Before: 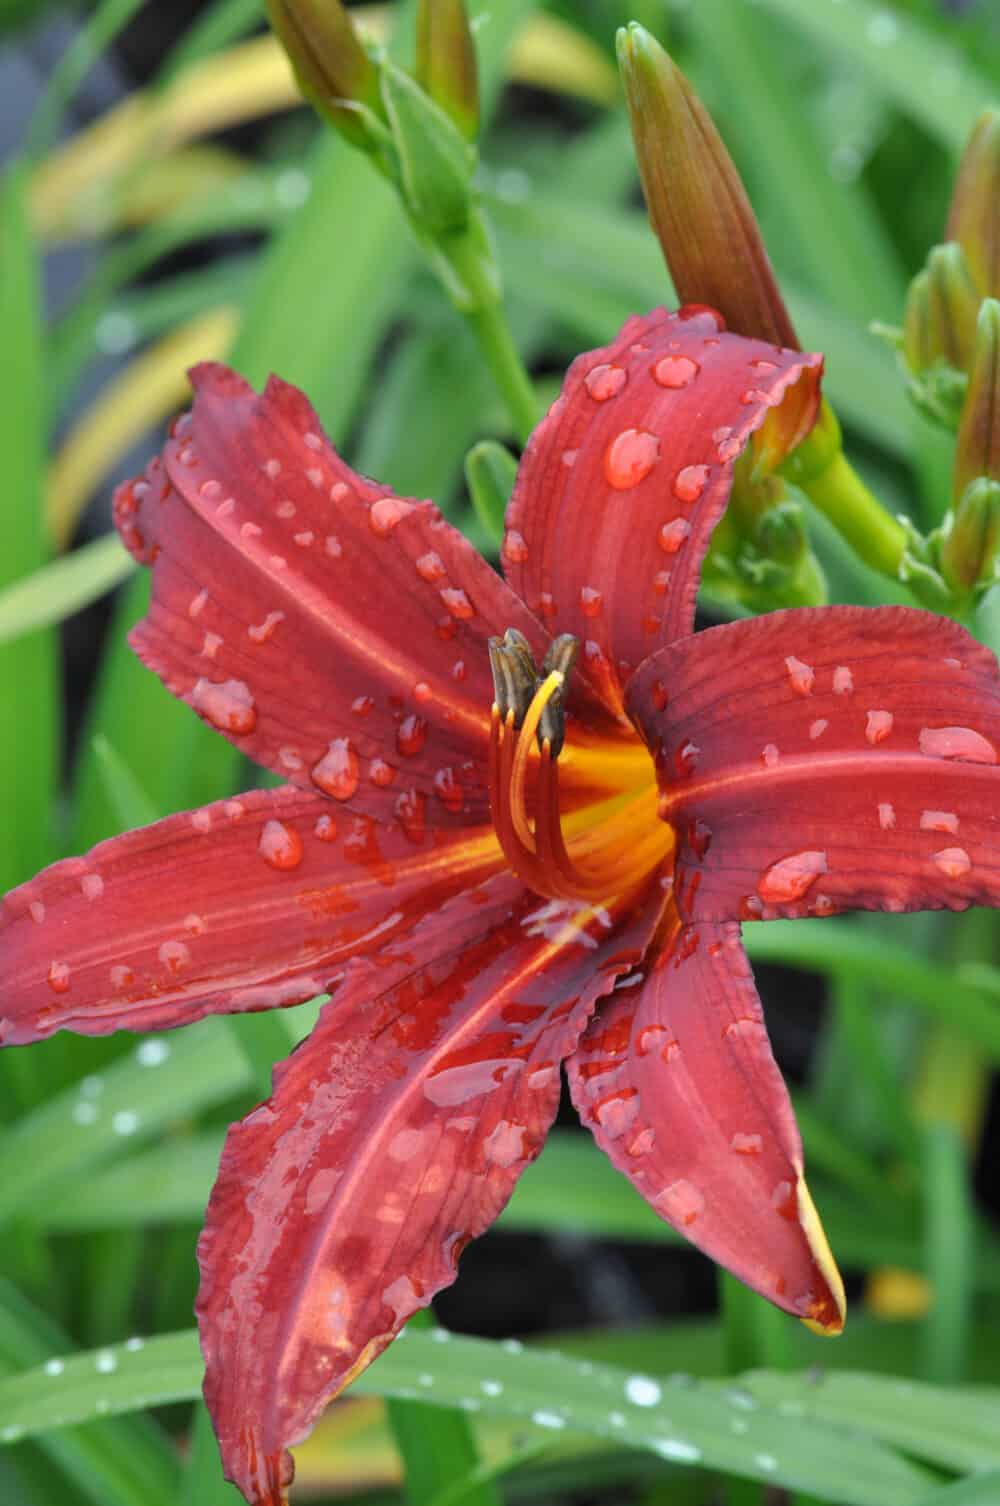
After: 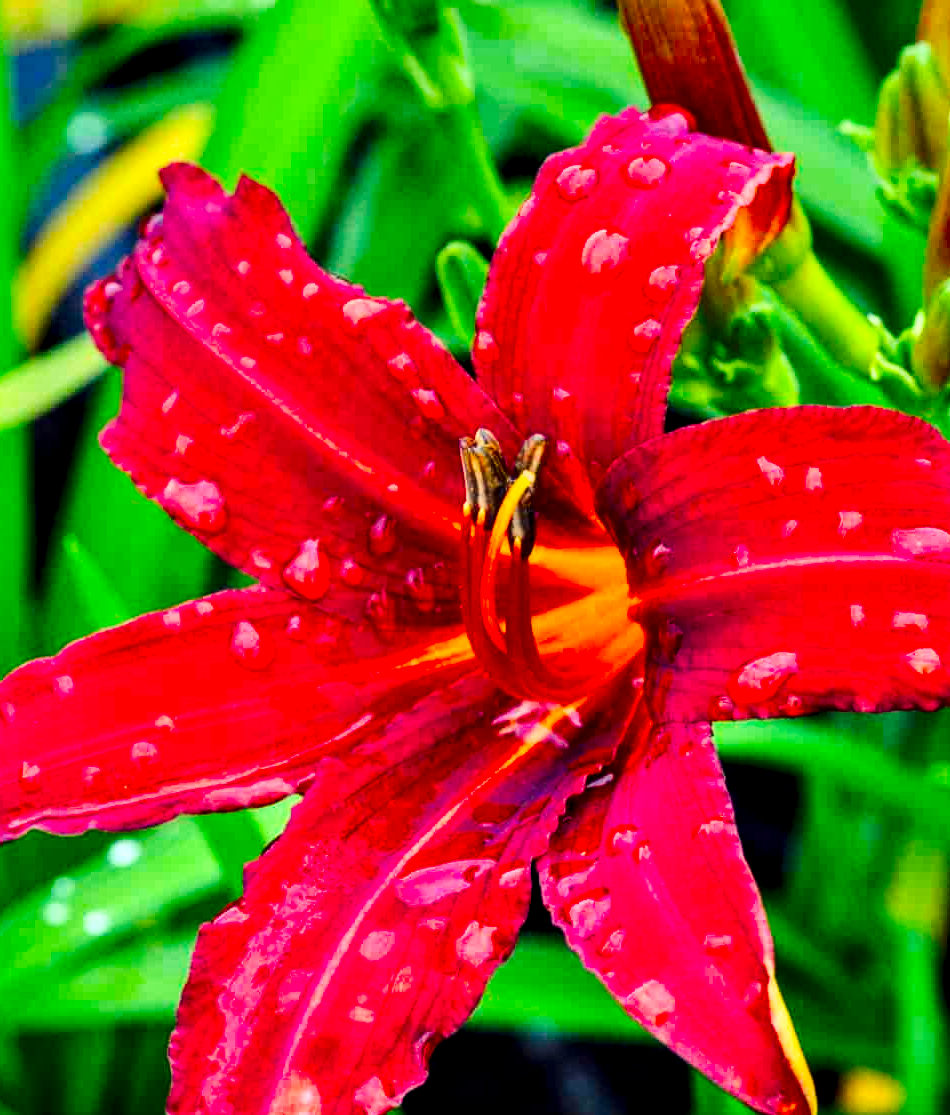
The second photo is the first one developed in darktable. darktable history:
haze removal: compatibility mode true, adaptive false
crop and rotate: left 2.991%, top 13.302%, right 1.981%, bottom 12.636%
color balance rgb: shadows lift › chroma 3%, shadows lift › hue 280.8°, power › hue 330°, highlights gain › chroma 3%, highlights gain › hue 75.6°, global offset › luminance 2%, perceptual saturation grading › global saturation 20%, perceptual saturation grading › highlights -25%, perceptual saturation grading › shadows 50%, global vibrance 20.33%
local contrast: detail 150%
filmic rgb: black relative exposure -5 EV, hardness 2.88, contrast 1.3, highlights saturation mix -30%
contrast brightness saturation: contrast 0.26, brightness 0.02, saturation 0.87
